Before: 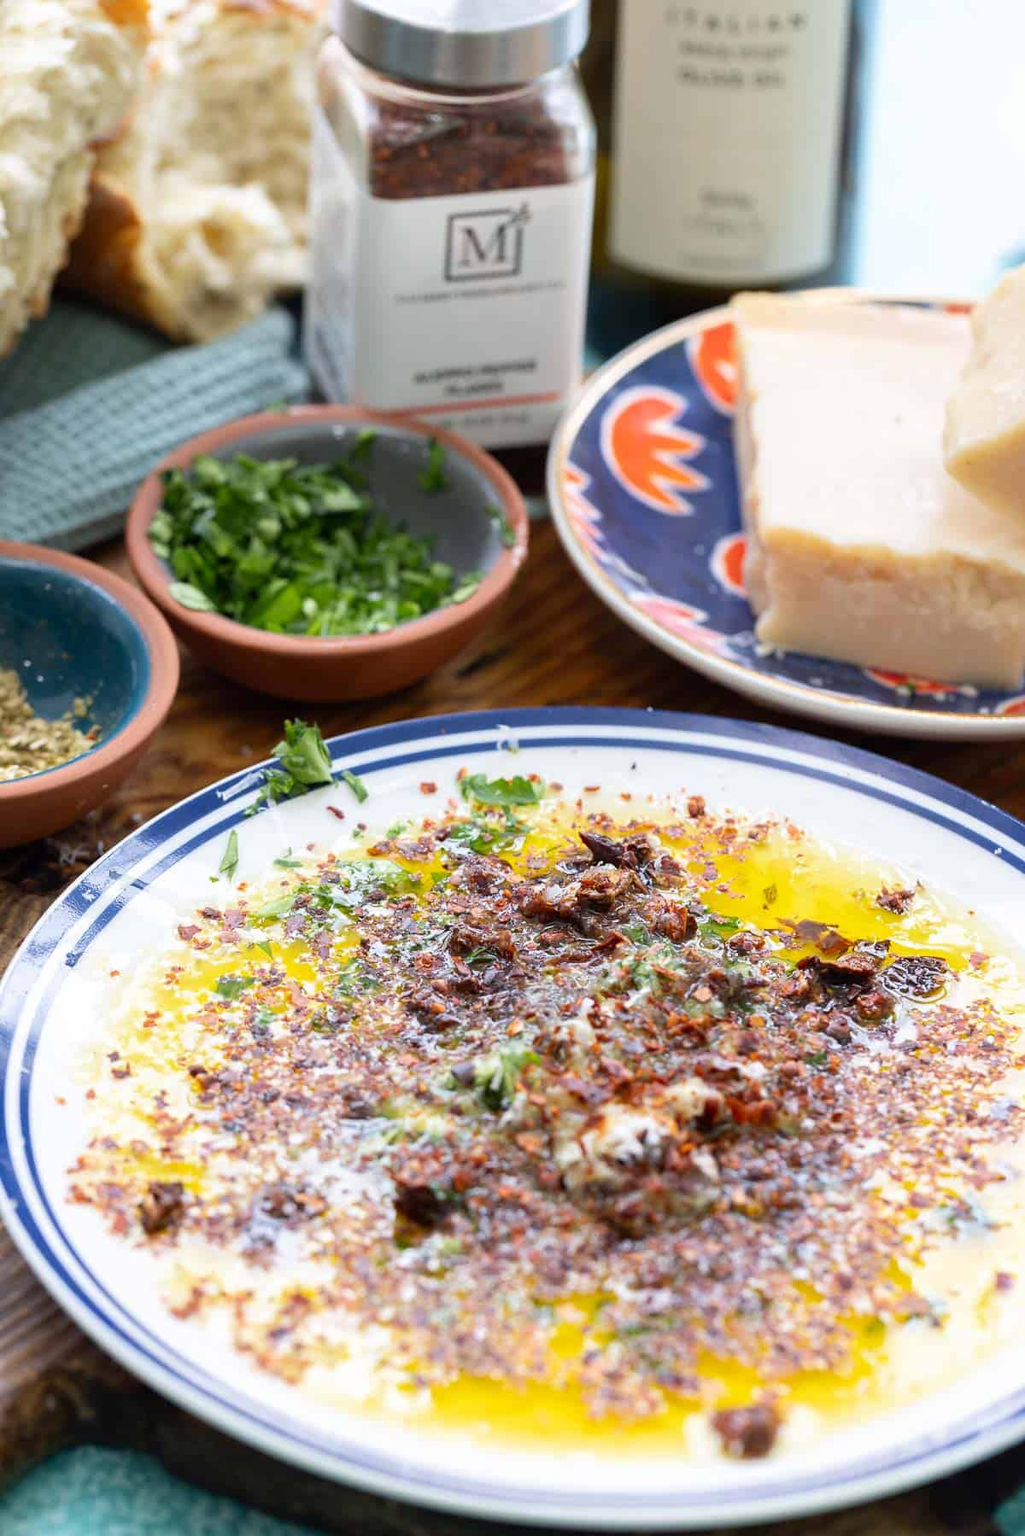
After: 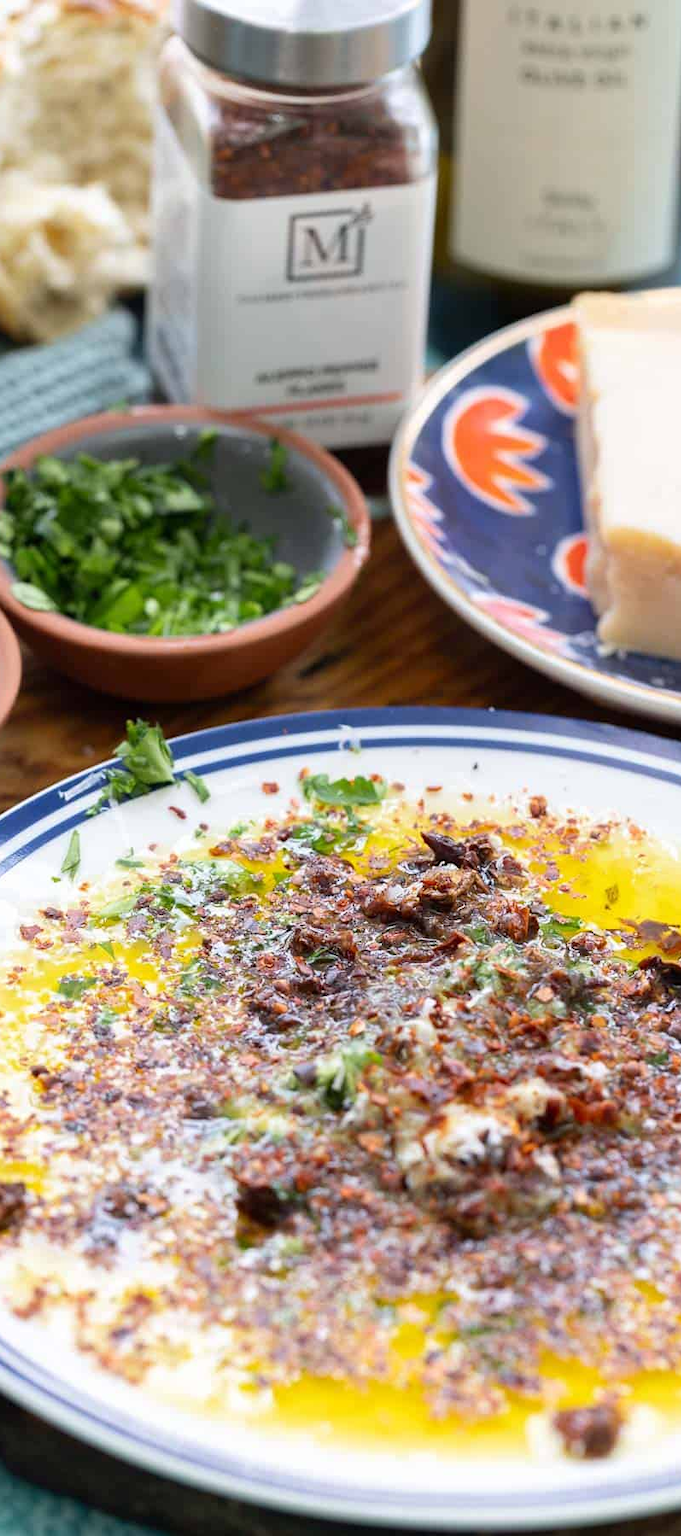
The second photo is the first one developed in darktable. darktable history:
crop and rotate: left 15.456%, right 17.999%
